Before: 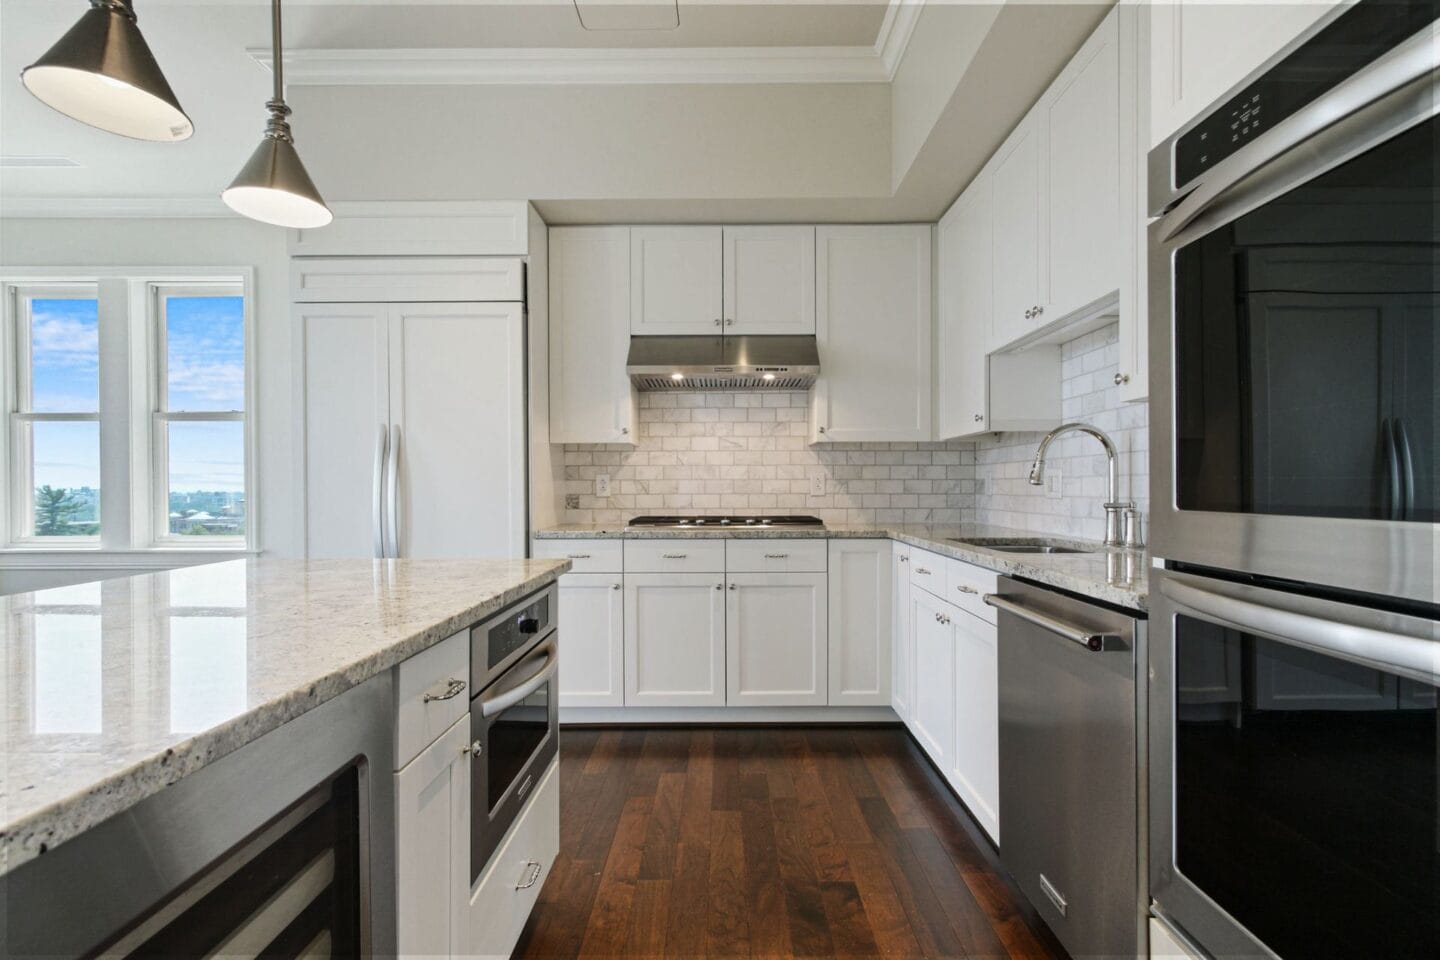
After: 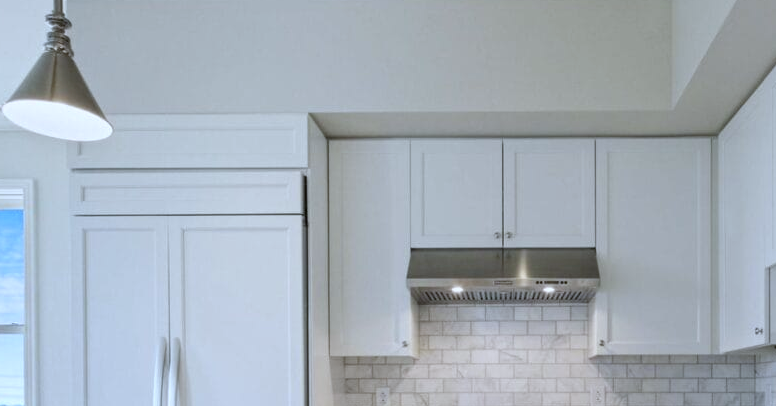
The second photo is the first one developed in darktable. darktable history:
crop: left 15.306%, top 9.065%, right 30.789%, bottom 48.638%
exposure: compensate highlight preservation false
white balance: red 0.931, blue 1.11
